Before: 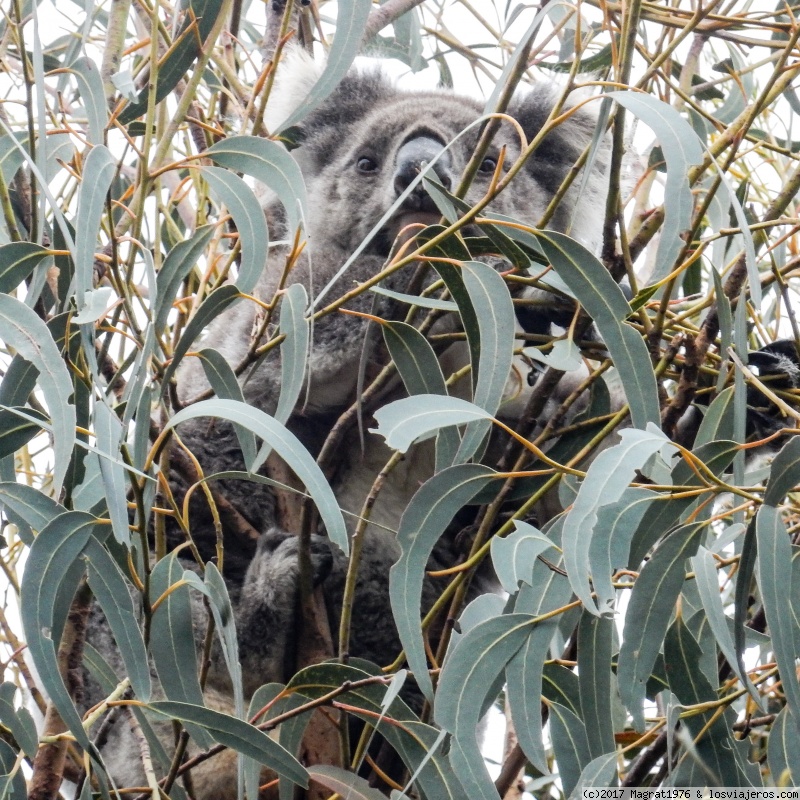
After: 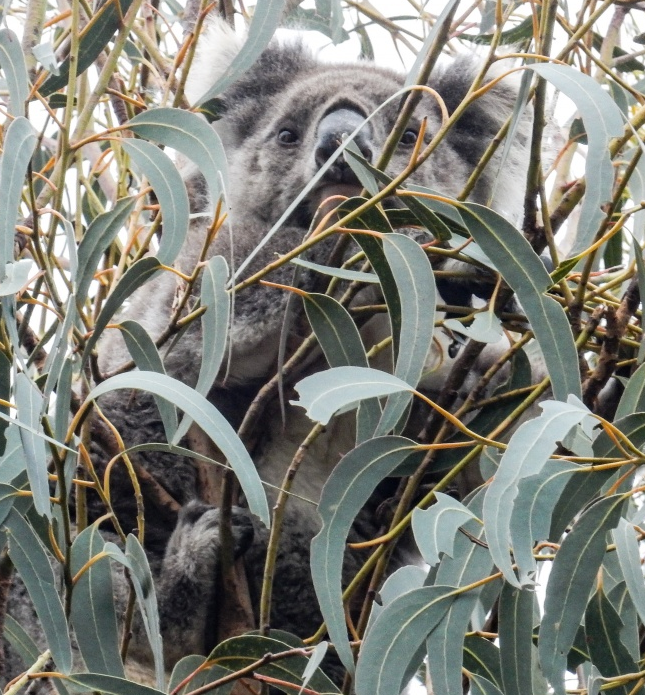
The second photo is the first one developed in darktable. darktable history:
crop: left 9.961%, top 3.62%, right 9.294%, bottom 9.46%
